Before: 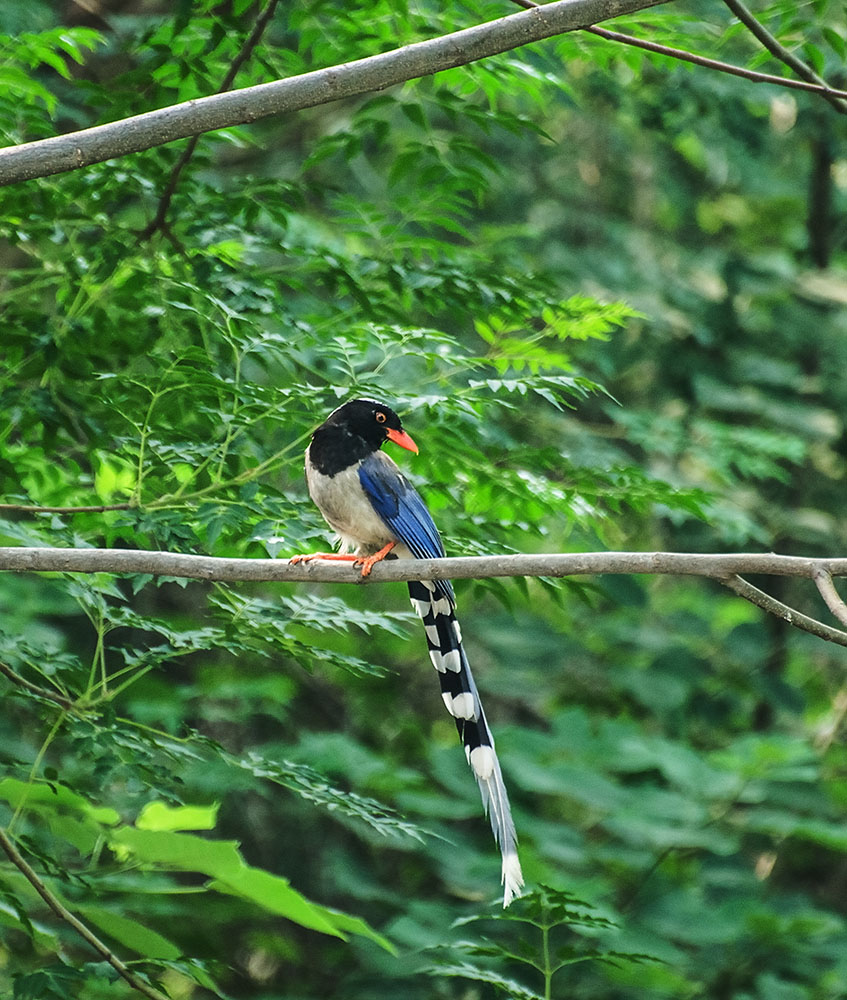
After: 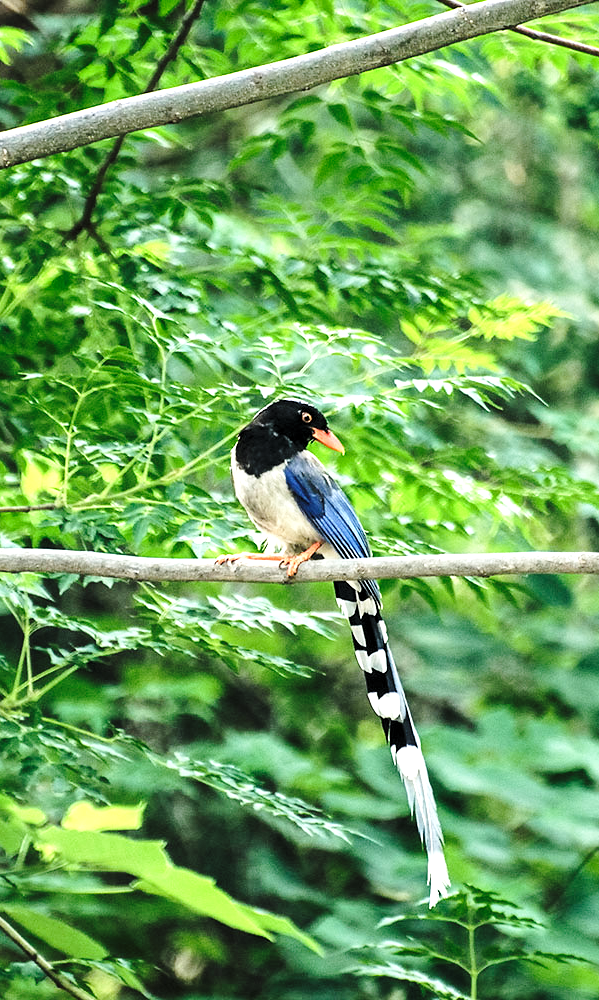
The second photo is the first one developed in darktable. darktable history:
crop and rotate: left 8.952%, right 20.279%
contrast brightness saturation: saturation -0.101
levels: levels [0.062, 0.494, 0.925]
exposure: exposure 0.129 EV, compensate highlight preservation false
base curve: curves: ch0 [(0, 0) (0.028, 0.03) (0.121, 0.232) (0.46, 0.748) (0.859, 0.968) (1, 1)], preserve colors none
